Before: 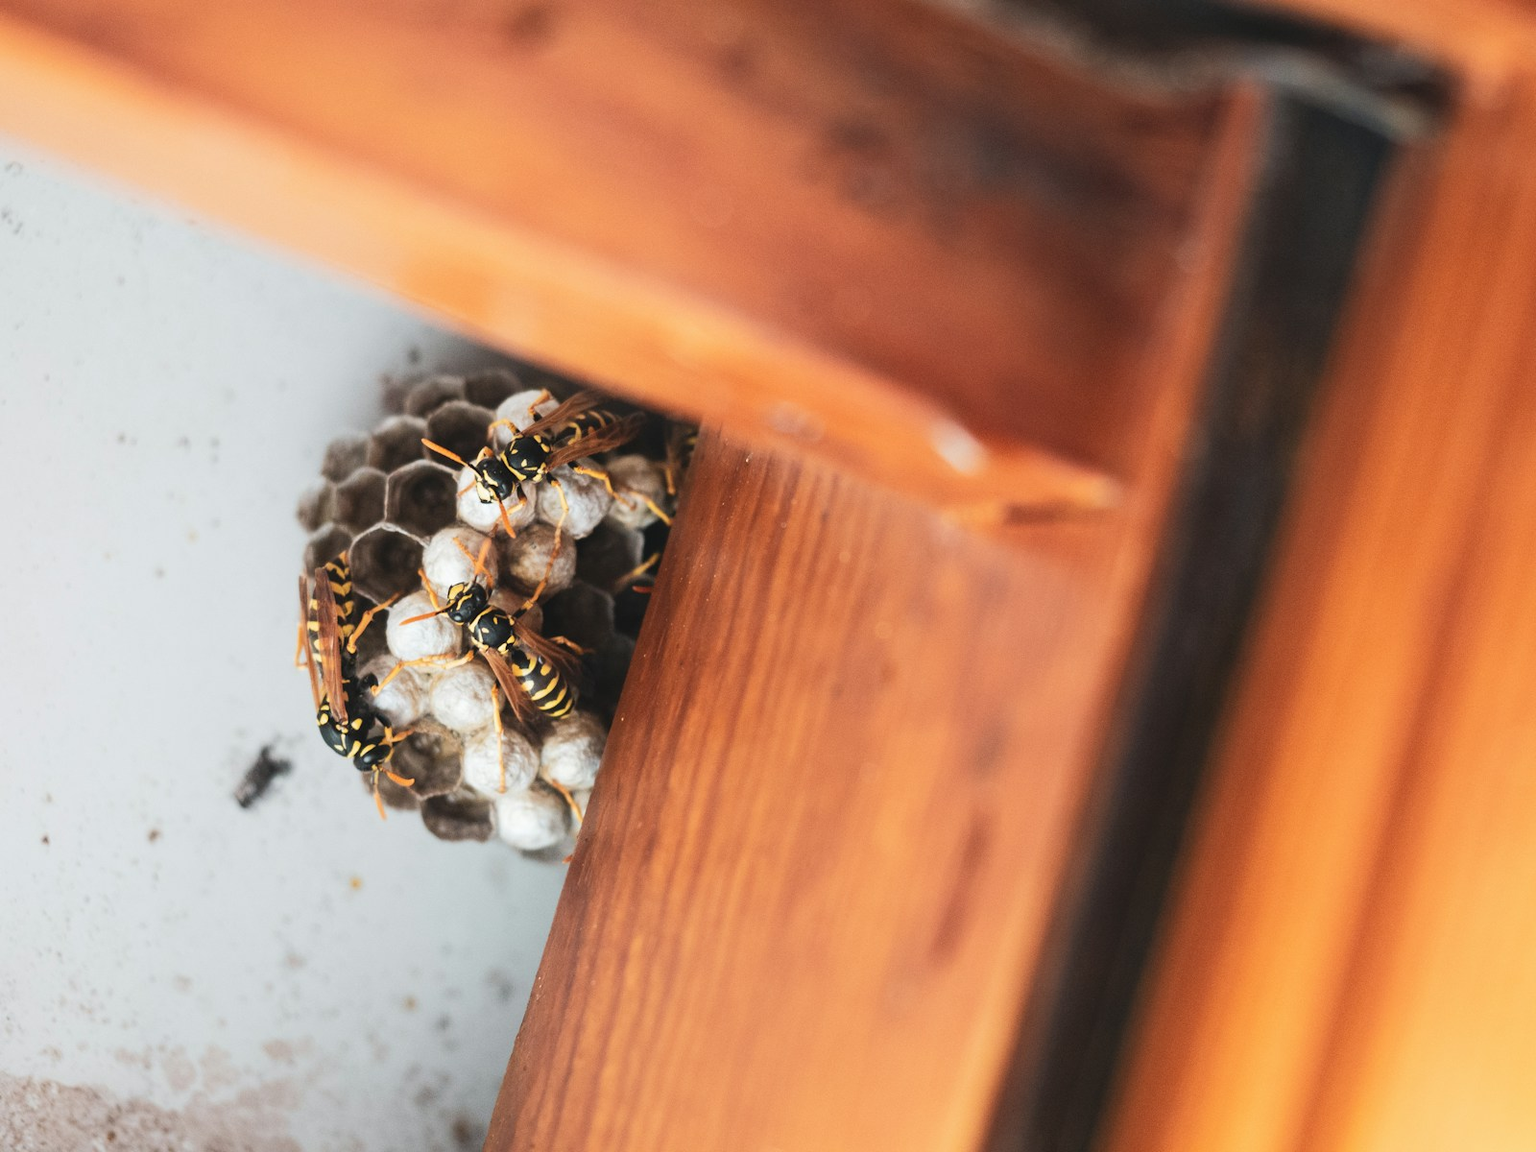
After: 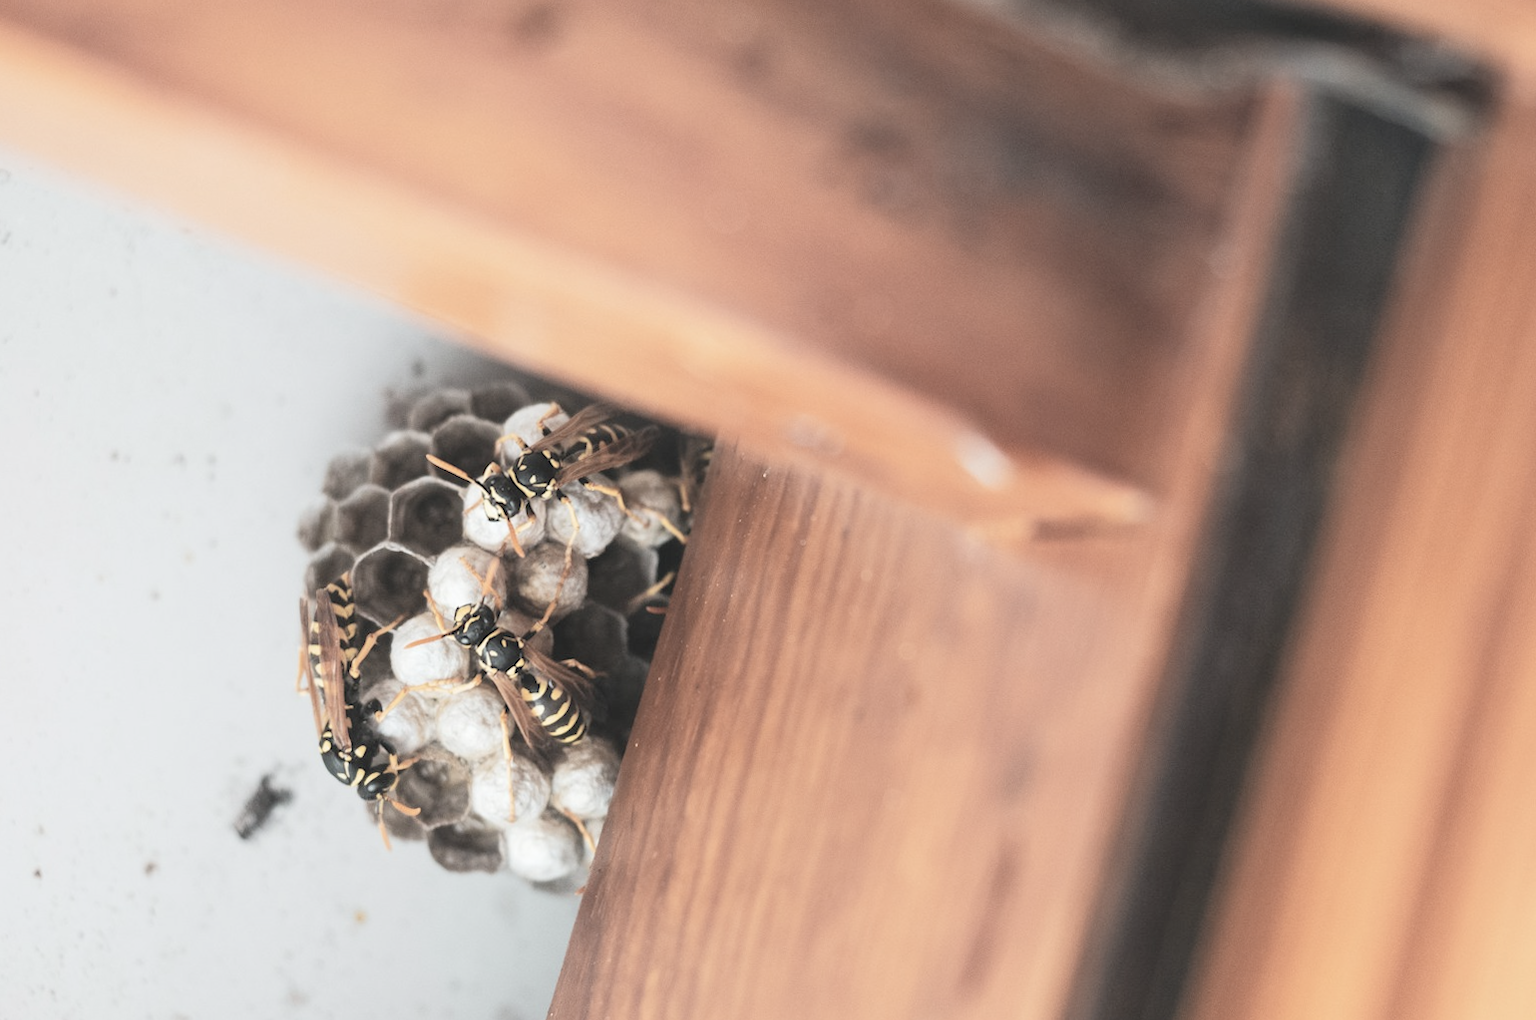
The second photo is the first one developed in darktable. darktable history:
contrast brightness saturation: brightness 0.189, saturation -0.481
crop and rotate: angle 0.288°, left 0.363%, right 2.688%, bottom 14.164%
